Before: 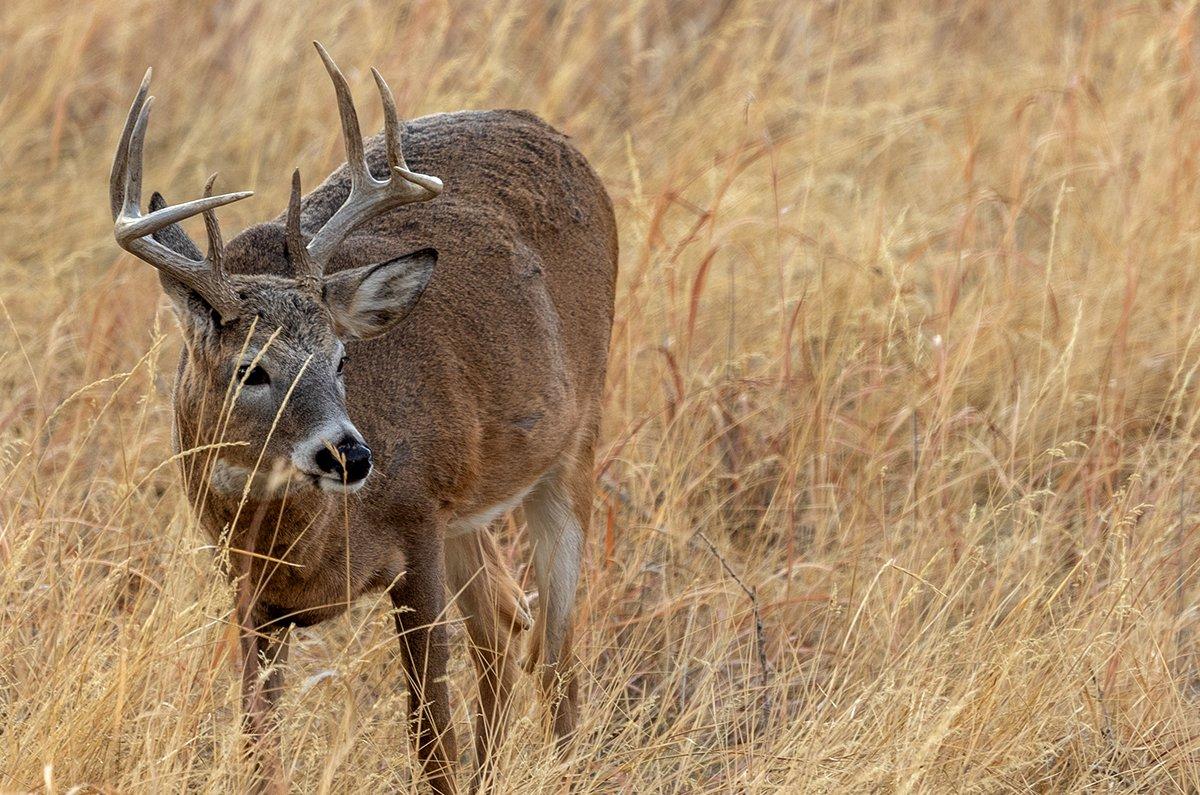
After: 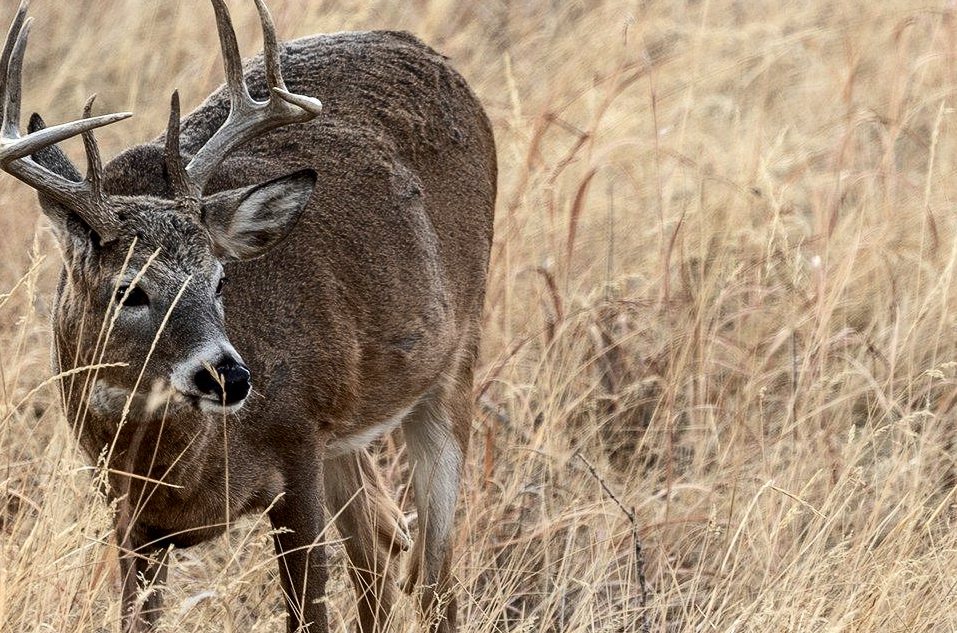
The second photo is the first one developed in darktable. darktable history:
crop and rotate: left 10.133%, top 9.986%, right 10.062%, bottom 10.353%
contrast brightness saturation: contrast 0.253, saturation -0.309
